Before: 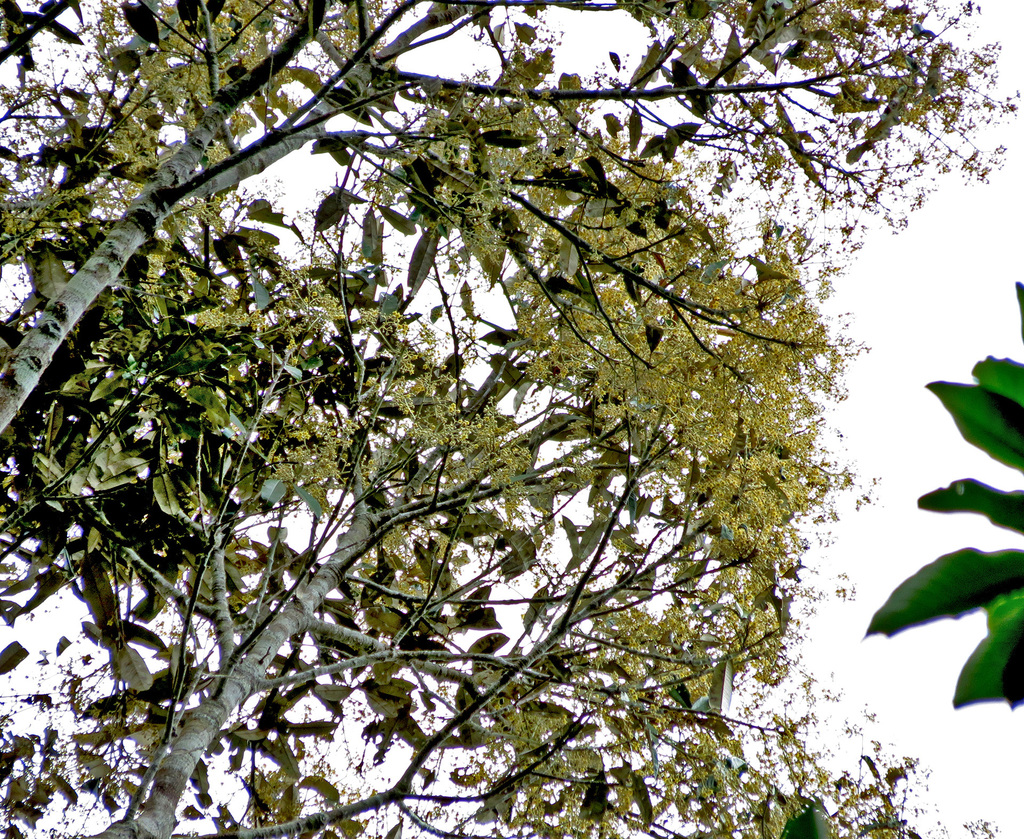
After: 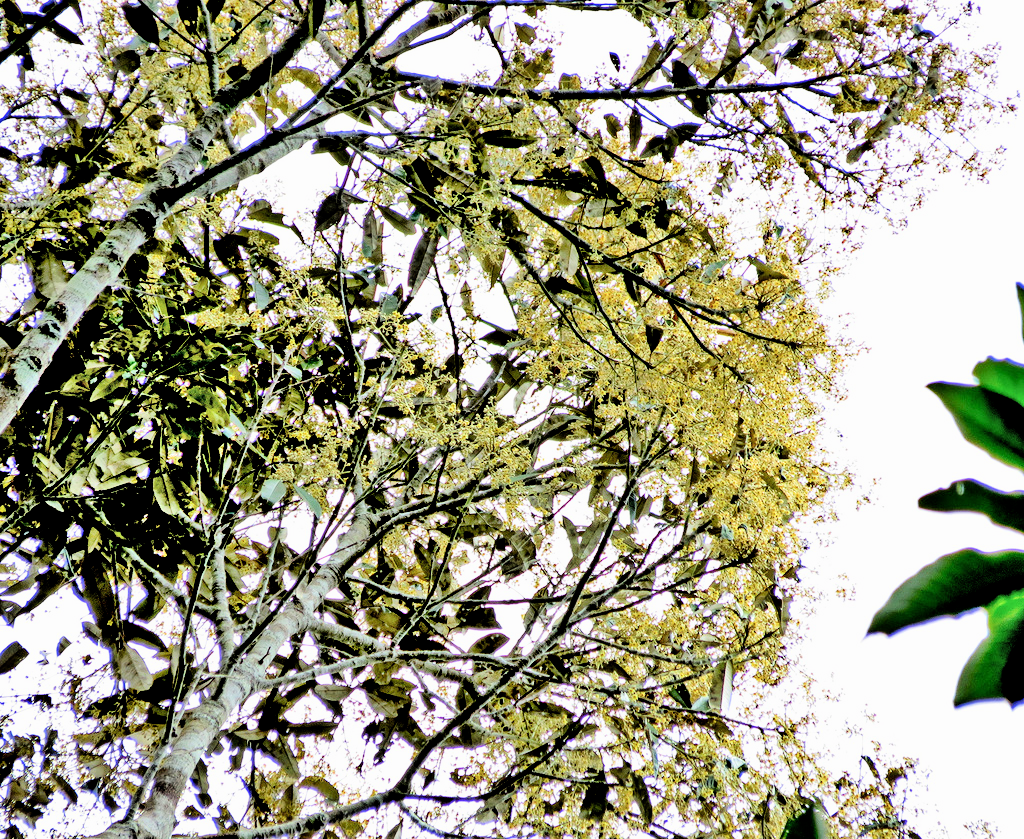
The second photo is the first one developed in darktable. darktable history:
tone equalizer: -7 EV 0.164 EV, -6 EV 0.606 EV, -5 EV 1.17 EV, -4 EV 1.33 EV, -3 EV 1.13 EV, -2 EV 0.6 EV, -1 EV 0.165 EV, edges refinement/feathering 500, mask exposure compensation -1.57 EV, preserve details no
filmic rgb: black relative exposure -6.33 EV, white relative exposure 2.79 EV, target black luminance 0%, hardness 4.57, latitude 67.58%, contrast 1.279, shadows ↔ highlights balance -3.3%, color science v6 (2022)
